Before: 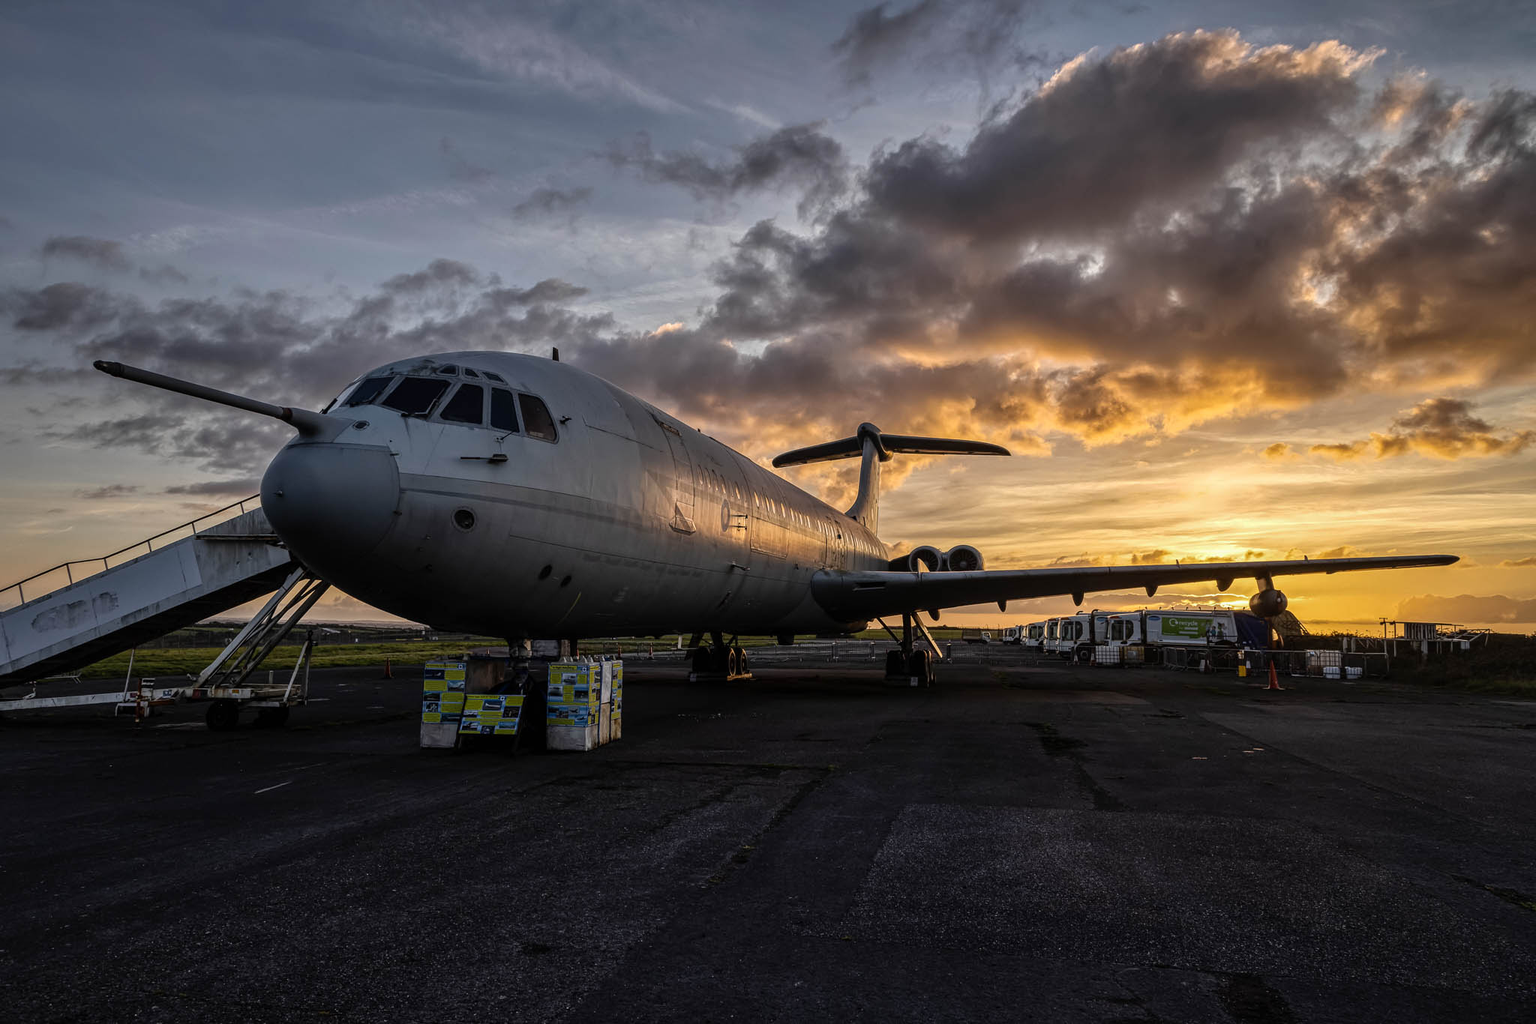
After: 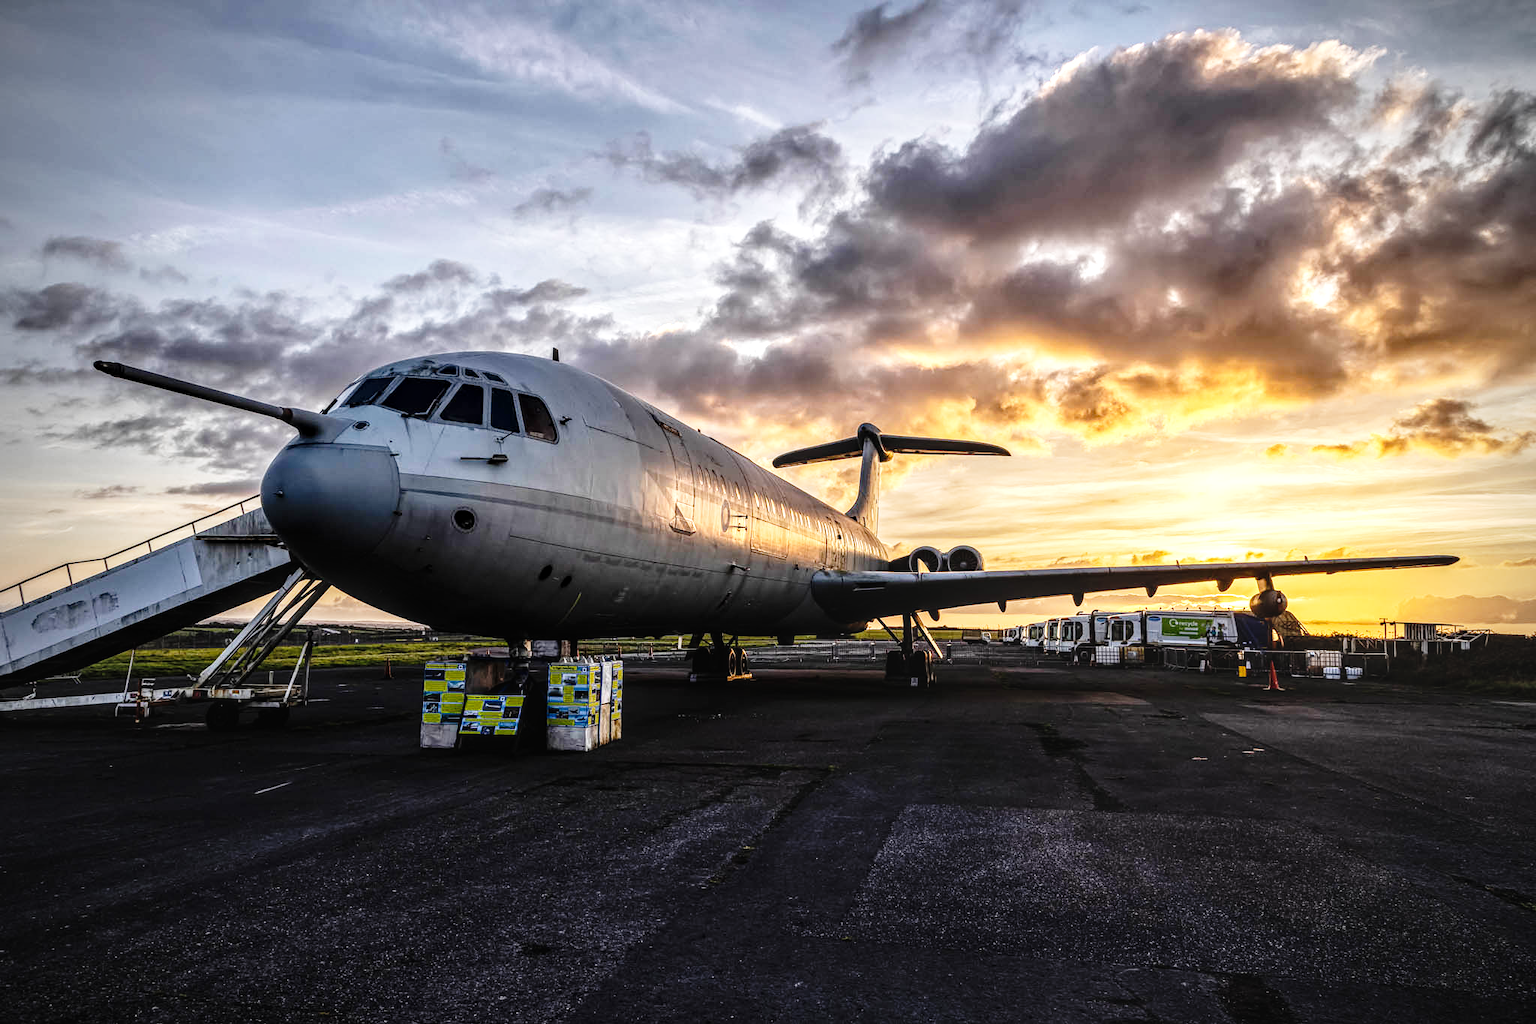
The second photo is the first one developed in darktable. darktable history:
exposure: exposure 1 EV, compensate highlight preservation false
local contrast: detail 130%
tone curve: curves: ch0 [(0, 0.011) (0.053, 0.026) (0.174, 0.115) (0.398, 0.444) (0.673, 0.775) (0.829, 0.906) (0.991, 0.981)]; ch1 [(0, 0) (0.264, 0.22) (0.407, 0.373) (0.463, 0.457) (0.492, 0.501) (0.512, 0.513) (0.54, 0.543) (0.585, 0.617) (0.659, 0.686) (0.78, 0.8) (1, 1)]; ch2 [(0, 0) (0.438, 0.449) (0.473, 0.469) (0.503, 0.5) (0.523, 0.534) (0.562, 0.591) (0.612, 0.627) (0.701, 0.707) (1, 1)], preserve colors none
vignetting: on, module defaults
